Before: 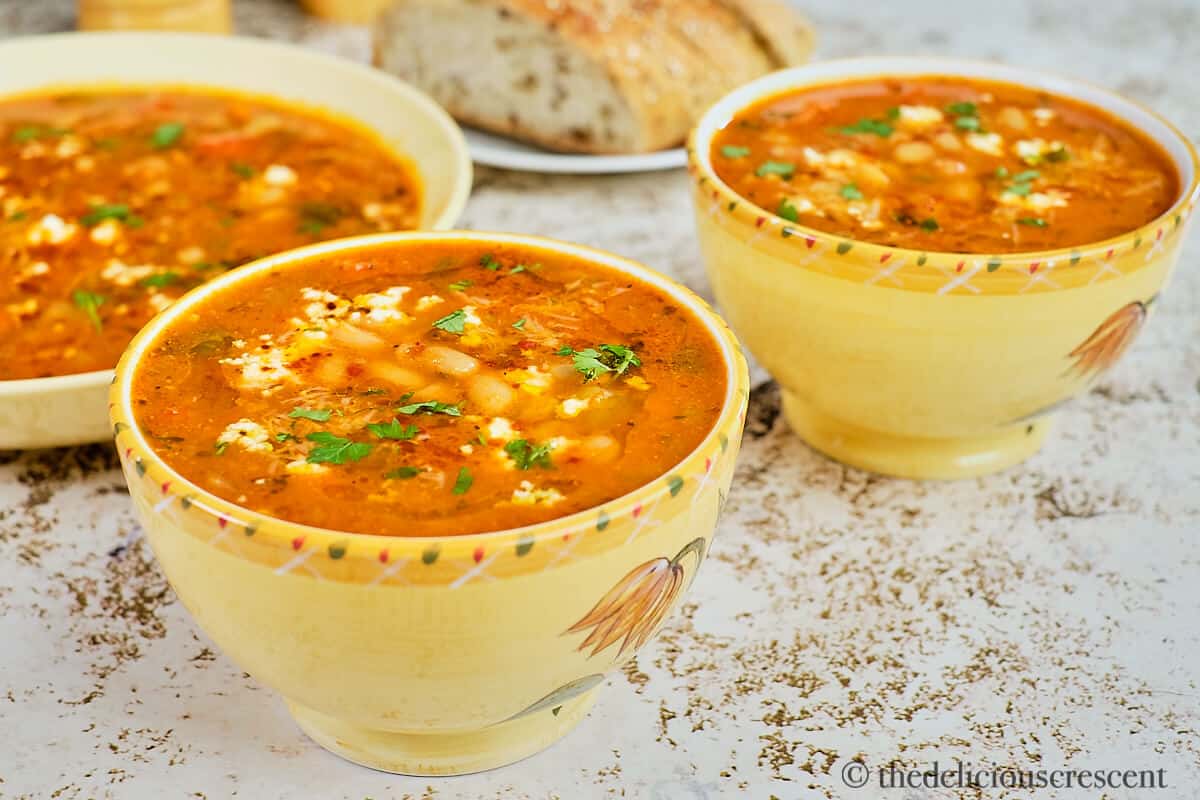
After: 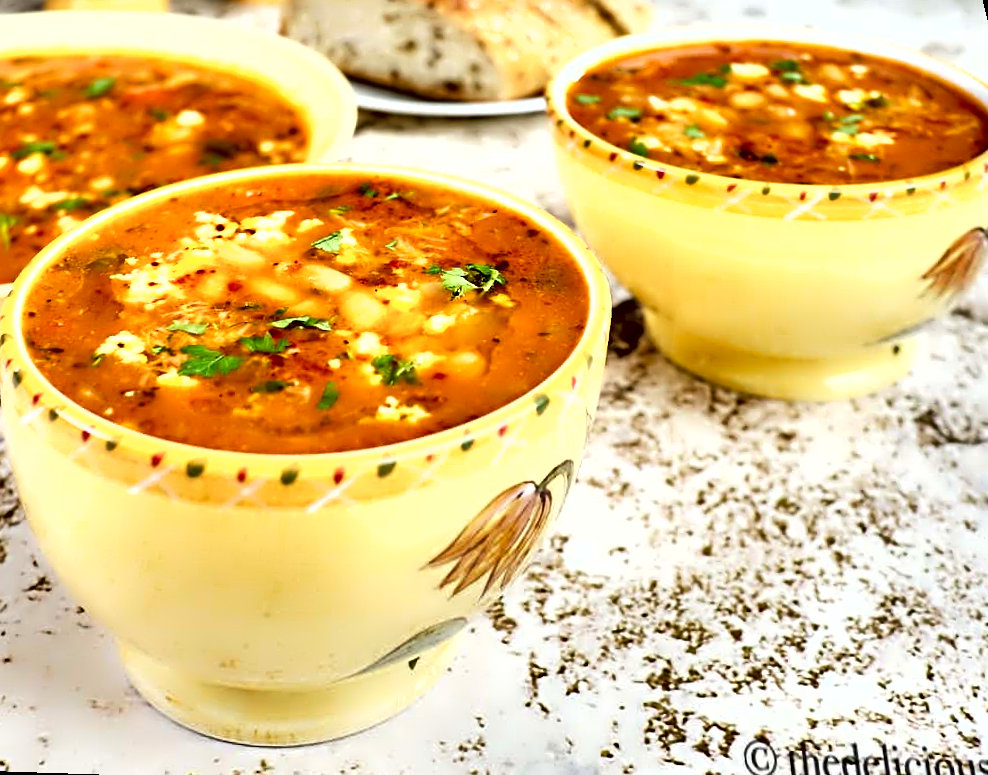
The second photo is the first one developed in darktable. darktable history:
shadows and highlights: shadows 29.32, highlights -29.32, low approximation 0.01, soften with gaussian
tone equalizer: on, module defaults
exposure: black level correction 0.001, exposure 0.5 EV, compensate exposure bias true, compensate highlight preservation false
contrast equalizer: y [[0.783, 0.666, 0.575, 0.77, 0.556, 0.501], [0.5 ×6], [0.5 ×6], [0, 0.02, 0.272, 0.399, 0.062, 0], [0 ×6]]
rotate and perspective: rotation 0.72°, lens shift (vertical) -0.352, lens shift (horizontal) -0.051, crop left 0.152, crop right 0.859, crop top 0.019, crop bottom 0.964
crop and rotate: left 0.614%, top 0.179%, bottom 0.309%
